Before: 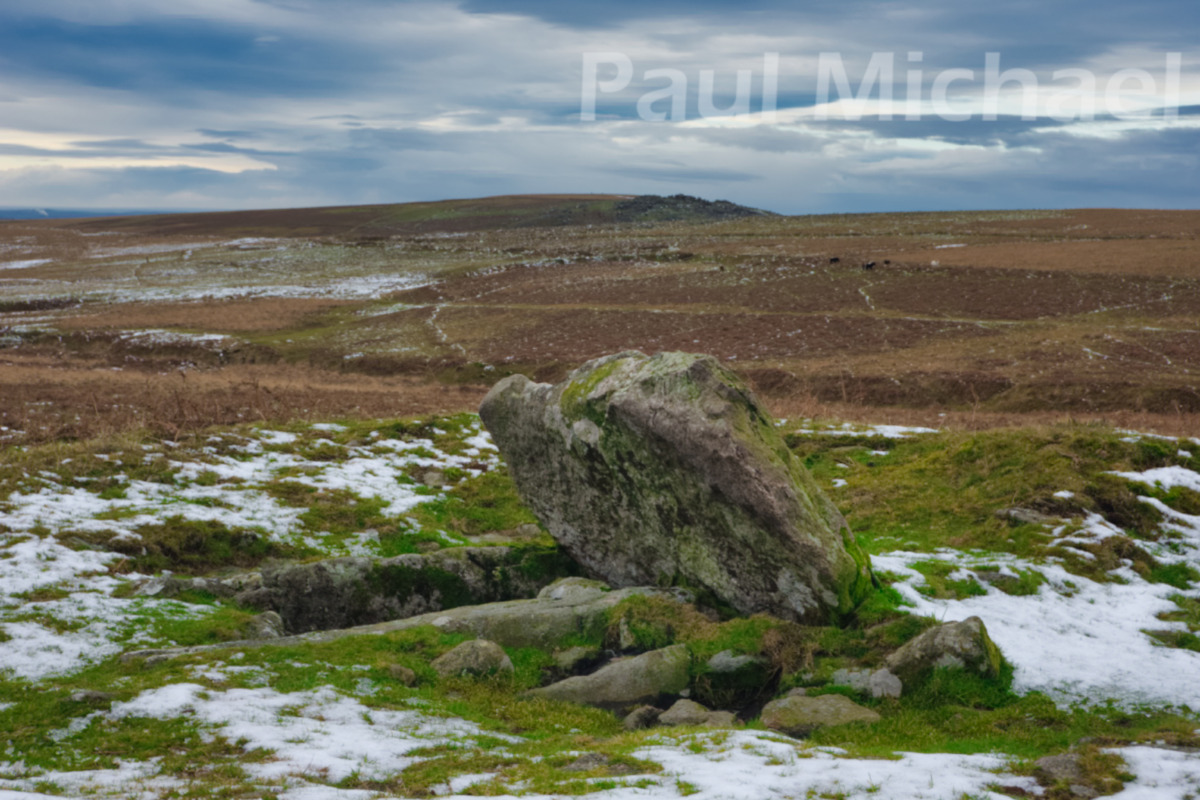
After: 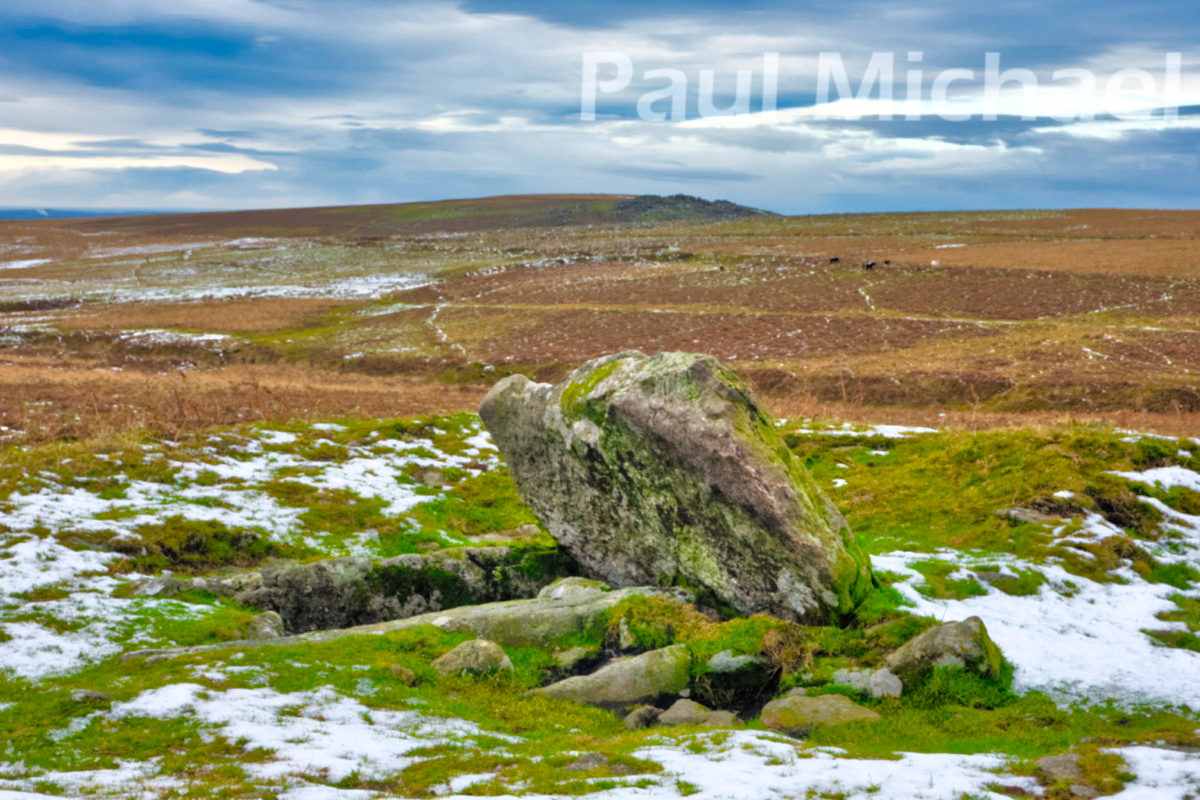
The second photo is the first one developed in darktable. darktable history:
filmic rgb: black relative exposure -8.22 EV, white relative exposure 2.2 EV, target white luminance 99.918%, hardness 7.05, latitude 74.33%, contrast 1.323, highlights saturation mix -1.76%, shadows ↔ highlights balance 29.97%
color balance rgb: global offset › luminance 0.718%, perceptual saturation grading › global saturation 36.768%, perceptual saturation grading › shadows 34.891%, global vibrance 11.217%
tone equalizer: -7 EV 0.163 EV, -6 EV 0.612 EV, -5 EV 1.14 EV, -4 EV 1.34 EV, -3 EV 1.18 EV, -2 EV 0.6 EV, -1 EV 0.165 EV
